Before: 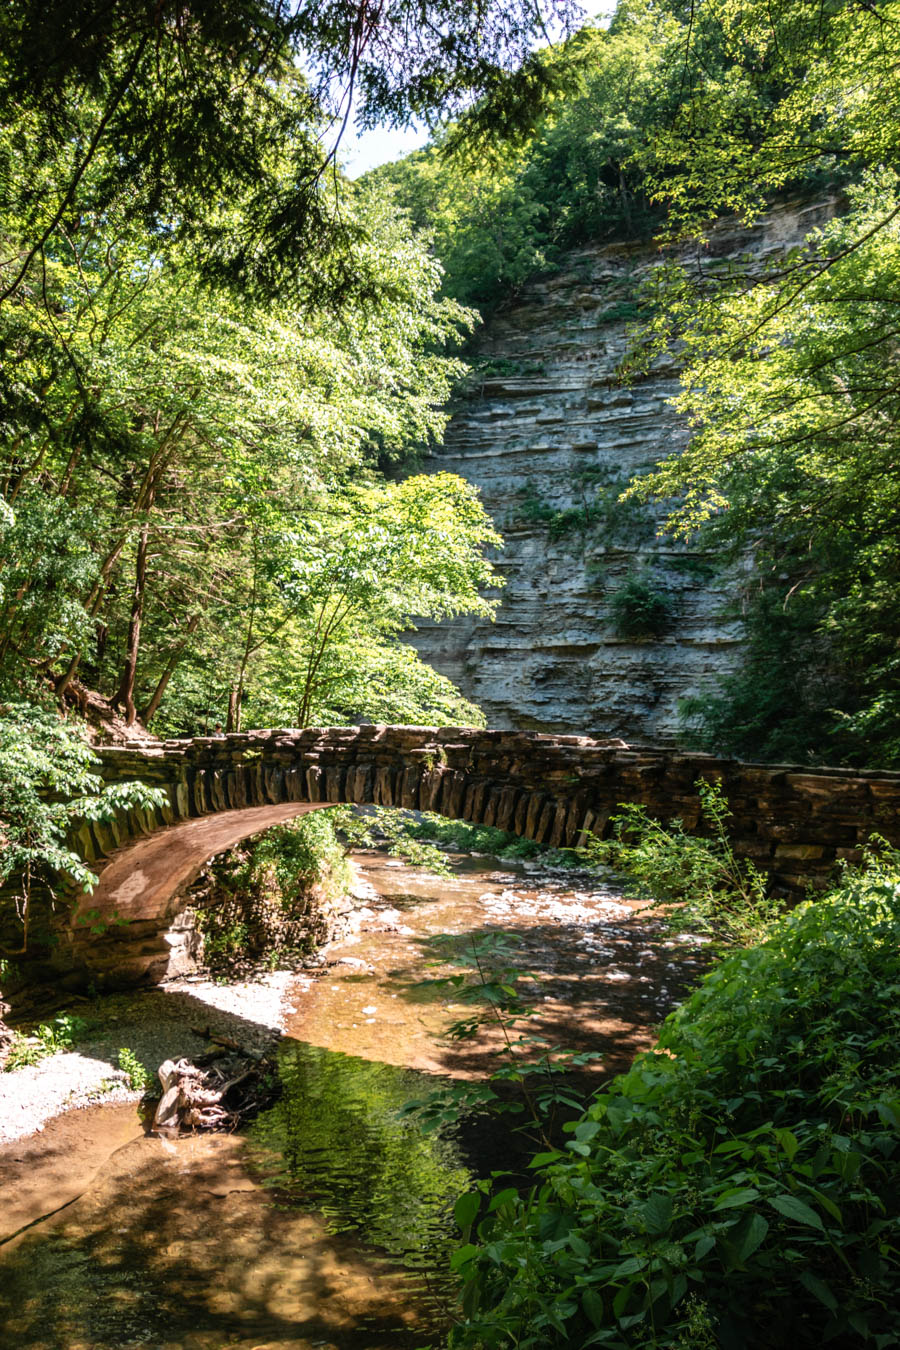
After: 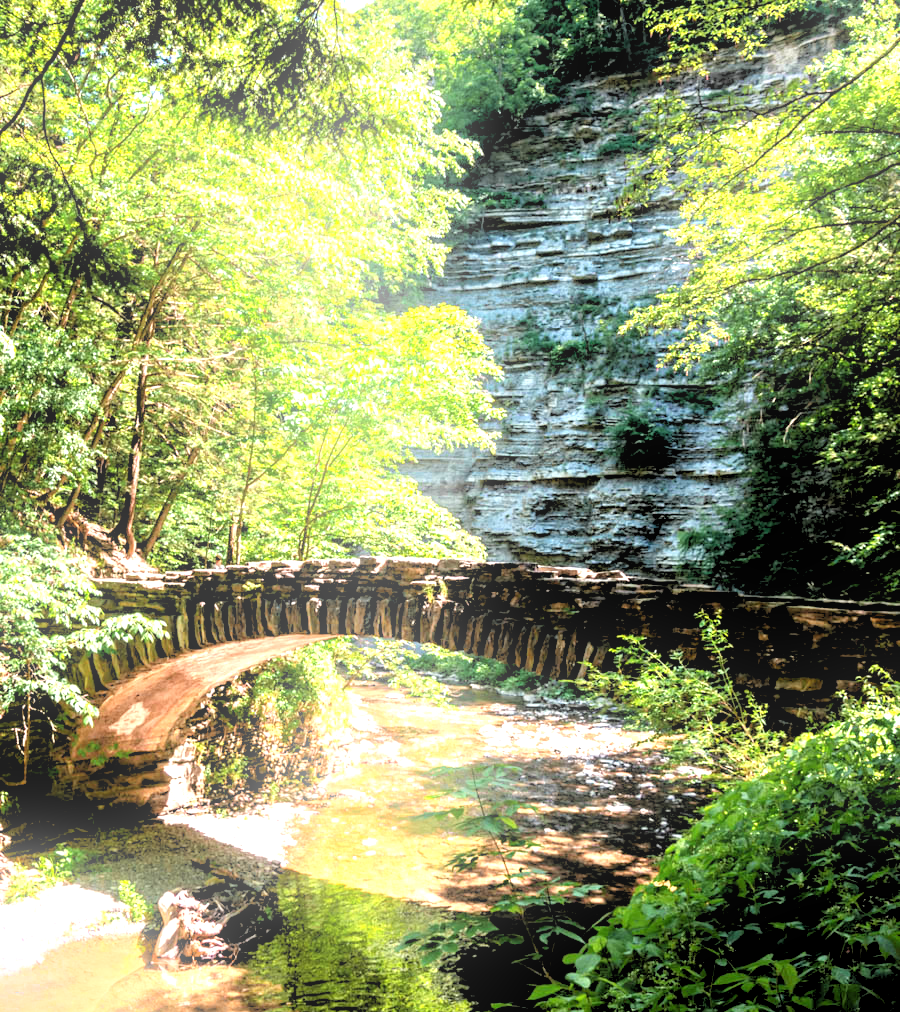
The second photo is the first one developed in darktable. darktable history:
rgb levels: levels [[0.029, 0.461, 0.922], [0, 0.5, 1], [0, 0.5, 1]]
bloom: size 13.65%, threshold 98.39%, strength 4.82%
exposure: black level correction 0, exposure 1.2 EV, compensate exposure bias true, compensate highlight preservation false
crop and rotate: top 12.5%, bottom 12.5%
